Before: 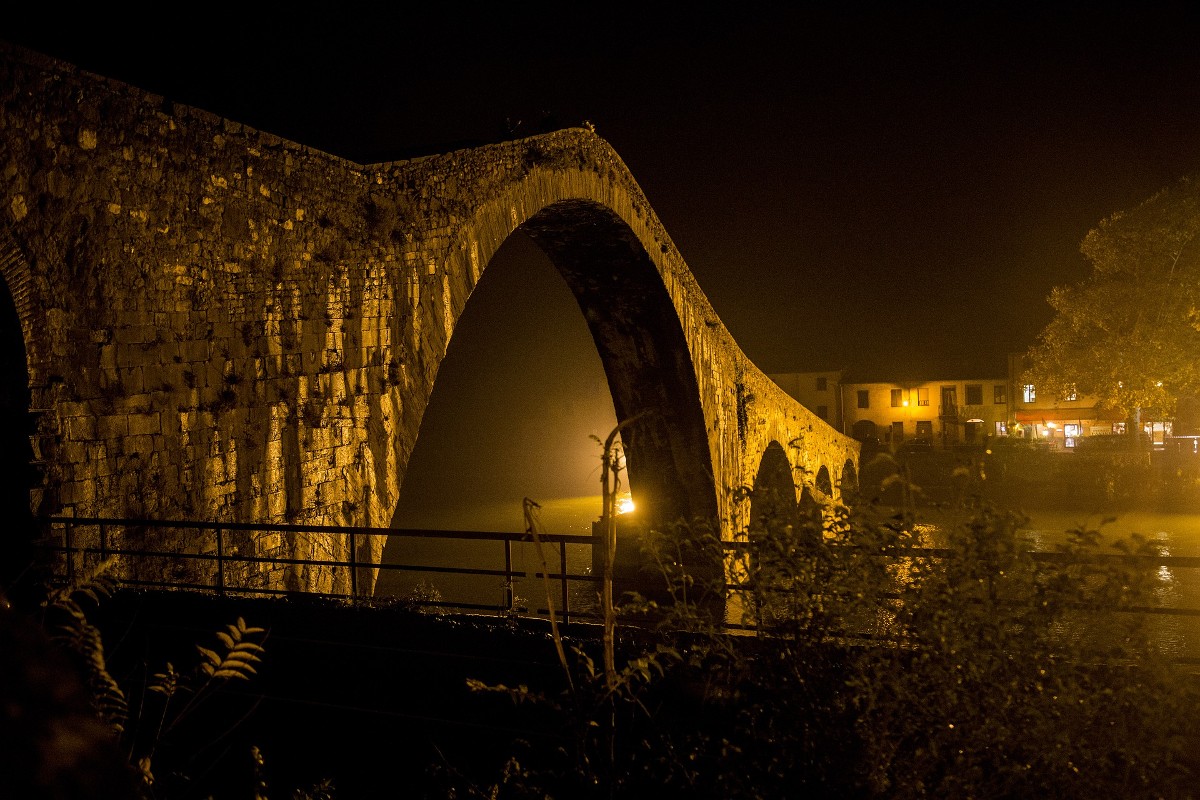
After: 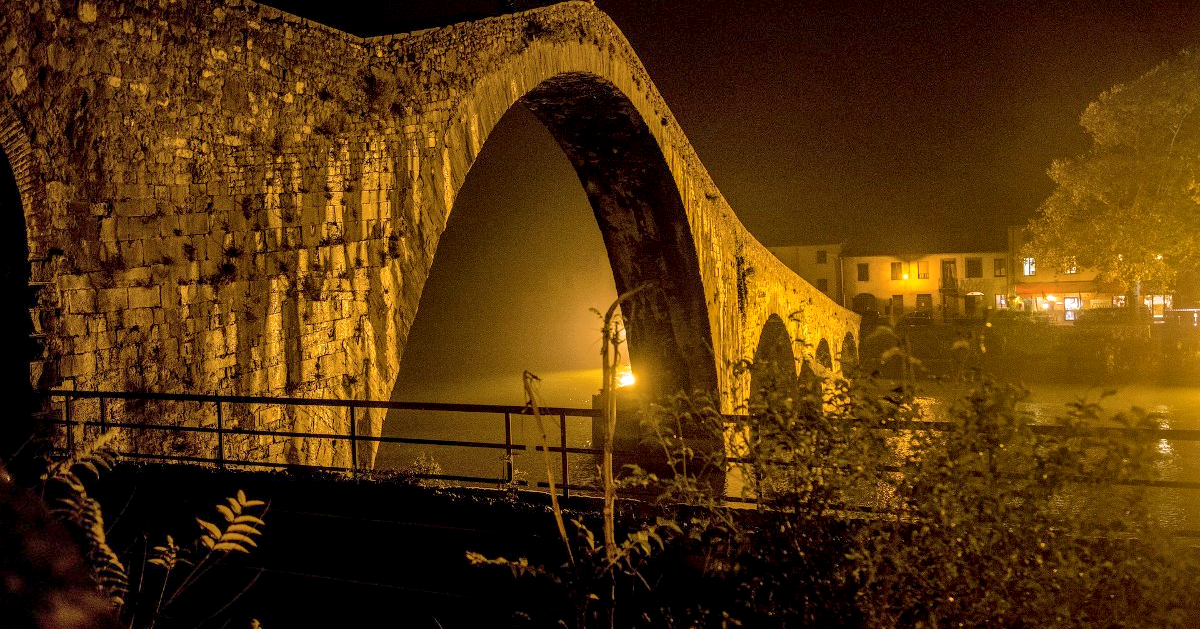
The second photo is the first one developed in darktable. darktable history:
shadows and highlights: highlights color adjustment 39.17%
color balance rgb: shadows lift › chroma 1.3%, shadows lift › hue 258.45°, highlights gain › chroma 0.161%, highlights gain › hue 330.57°, perceptual saturation grading › global saturation 19.386%, contrast -20.121%
local contrast: highlights 60%, shadows 60%, detail 160%
crop and rotate: top 15.956%, bottom 5.399%
base curve: curves: ch0 [(0, 0) (0.303, 0.277) (1, 1)], preserve colors none
